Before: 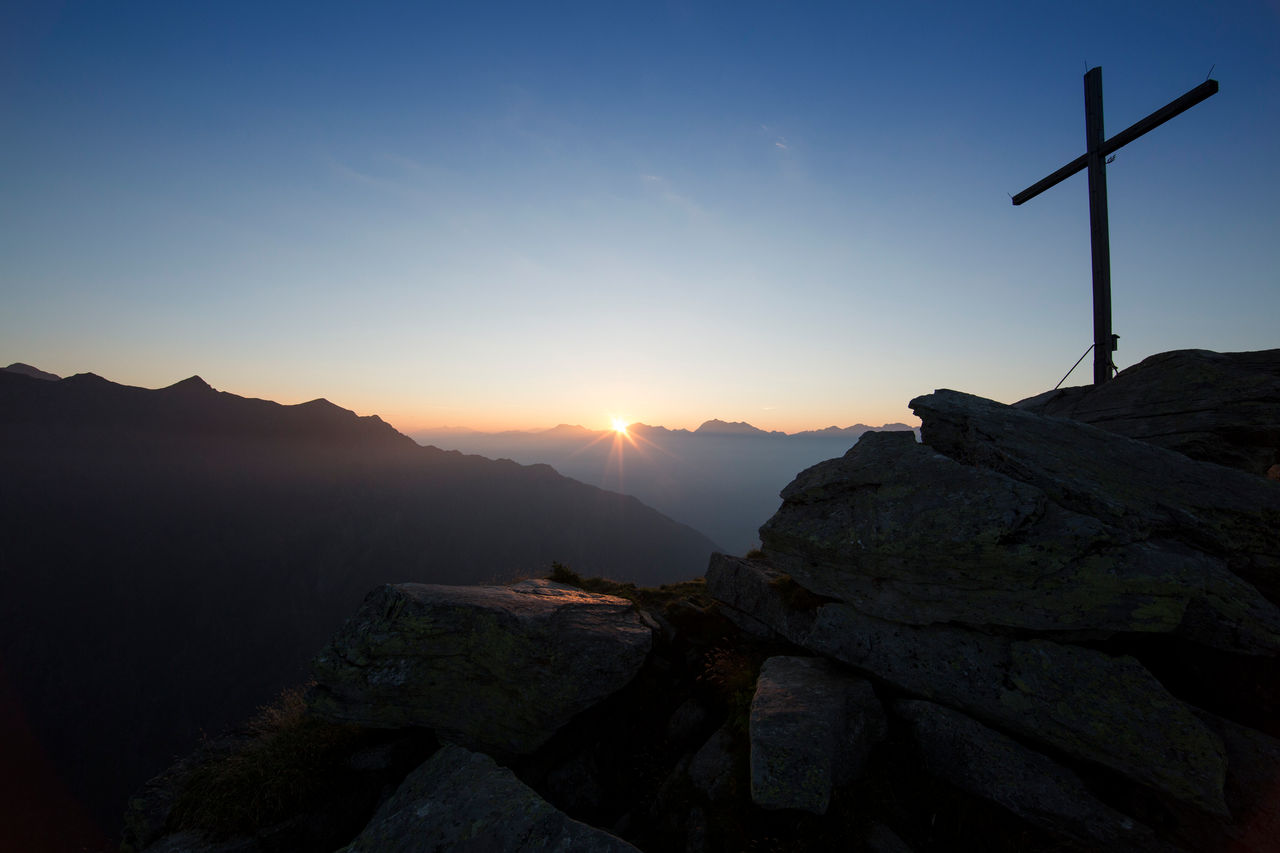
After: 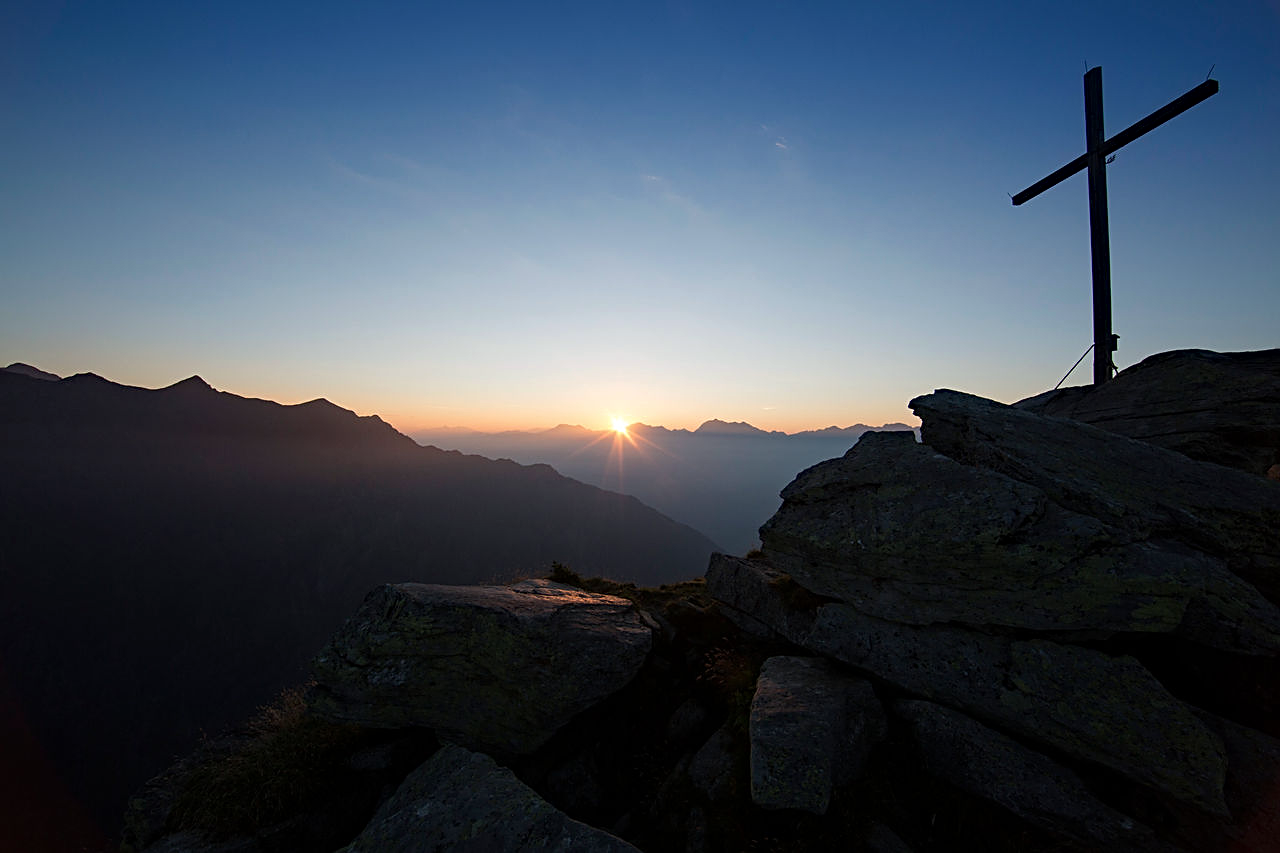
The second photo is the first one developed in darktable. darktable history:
sharpen: on, module defaults
haze removal: compatibility mode true, adaptive false
contrast brightness saturation: saturation -0.05
